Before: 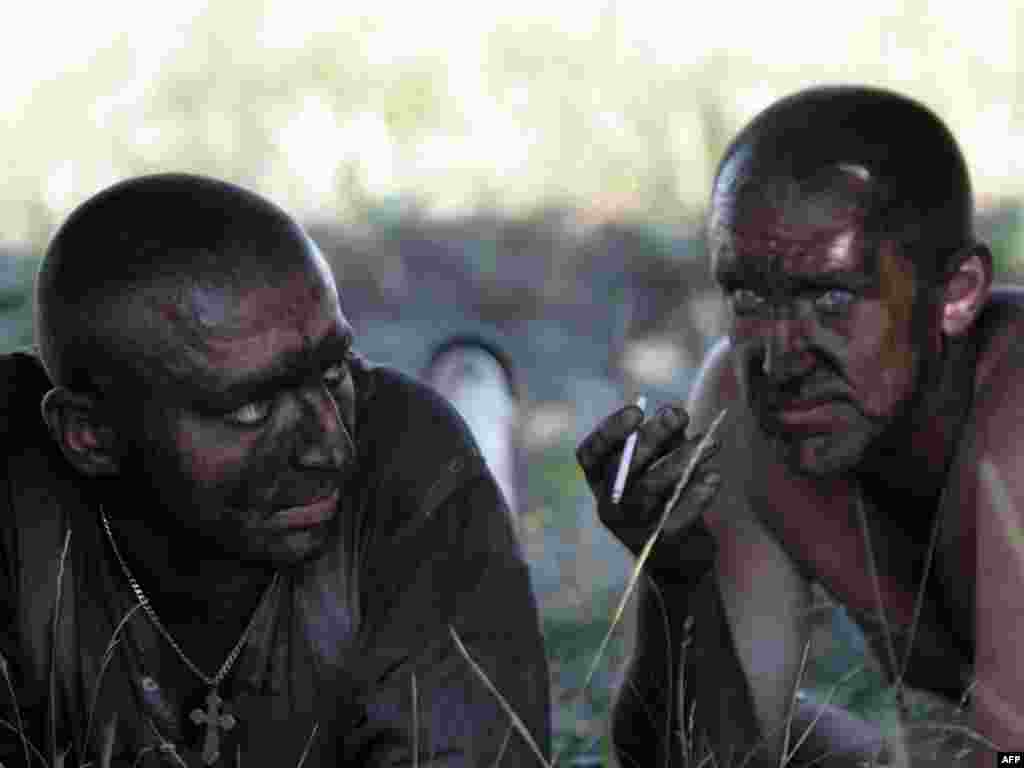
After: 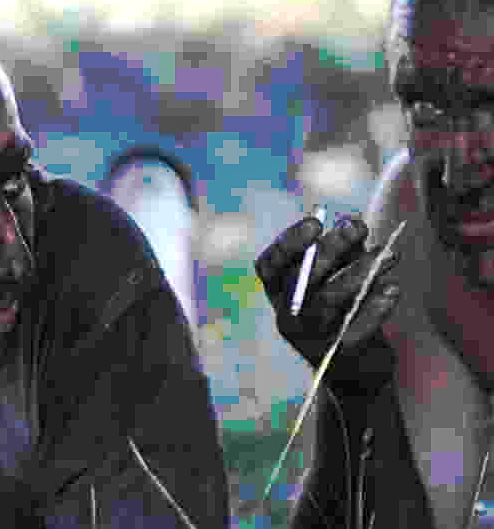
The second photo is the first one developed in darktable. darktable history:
tone equalizer: on, module defaults
sharpen: on, module defaults
crop: left 31.37%, top 24.525%, right 20.299%, bottom 6.529%
tone curve: curves: ch0 [(0, 0) (0.003, 0.003) (0.011, 0.011) (0.025, 0.024) (0.044, 0.043) (0.069, 0.067) (0.1, 0.096) (0.136, 0.131) (0.177, 0.171) (0.224, 0.217) (0.277, 0.267) (0.335, 0.324) (0.399, 0.385) (0.468, 0.452) (0.543, 0.632) (0.623, 0.697) (0.709, 0.766) (0.801, 0.839) (0.898, 0.917) (1, 1)], preserve colors none
exposure: black level correction 0, exposure 0.392 EV, compensate exposure bias true, compensate highlight preservation false
contrast brightness saturation: saturation 0.135
